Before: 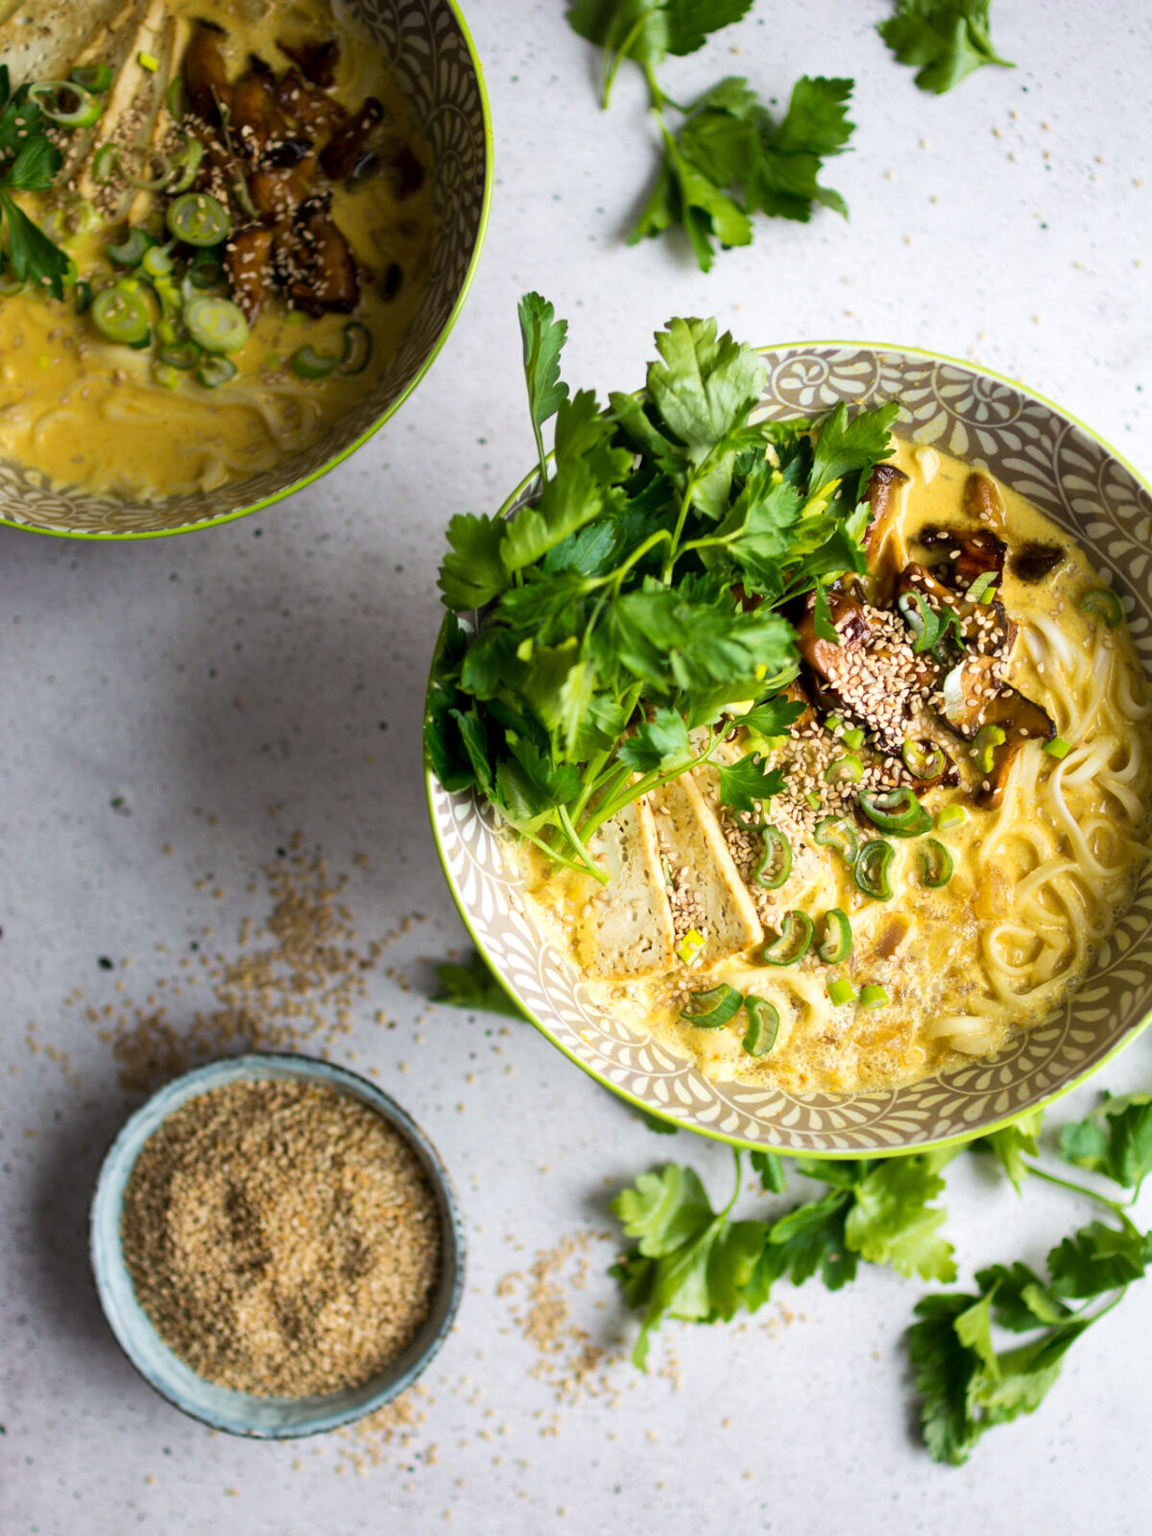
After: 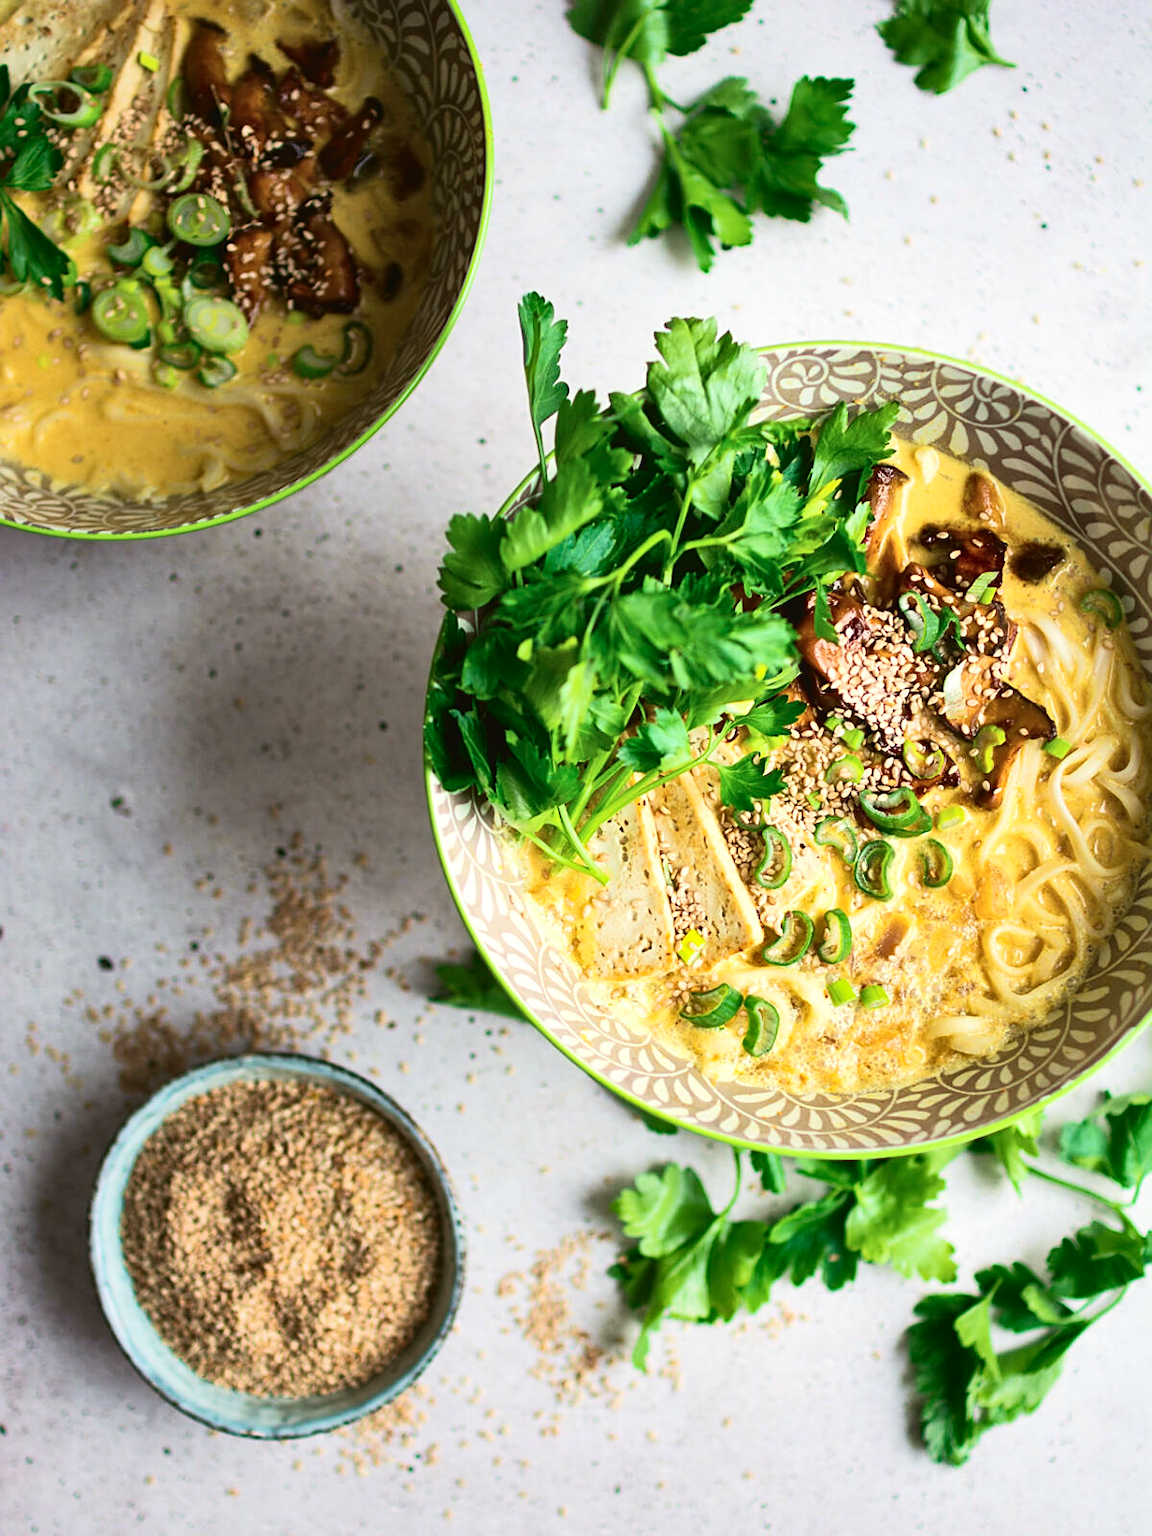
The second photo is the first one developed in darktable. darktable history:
sharpen: on, module defaults
shadows and highlights: shadows 52.34, highlights -28.23, soften with gaussian
exposure: exposure 0.2 EV, compensate highlight preservation false
tone curve: curves: ch0 [(0, 0.049) (0.175, 0.178) (0.466, 0.498) (0.715, 0.767) (0.819, 0.851) (1, 0.961)]; ch1 [(0, 0) (0.437, 0.398) (0.476, 0.466) (0.505, 0.505) (0.534, 0.544) (0.595, 0.608) (0.641, 0.643) (1, 1)]; ch2 [(0, 0) (0.359, 0.379) (0.437, 0.44) (0.489, 0.495) (0.518, 0.537) (0.579, 0.579) (1, 1)], color space Lab, independent channels, preserve colors none
local contrast: mode bilateral grid, contrast 20, coarseness 50, detail 120%, midtone range 0.2
